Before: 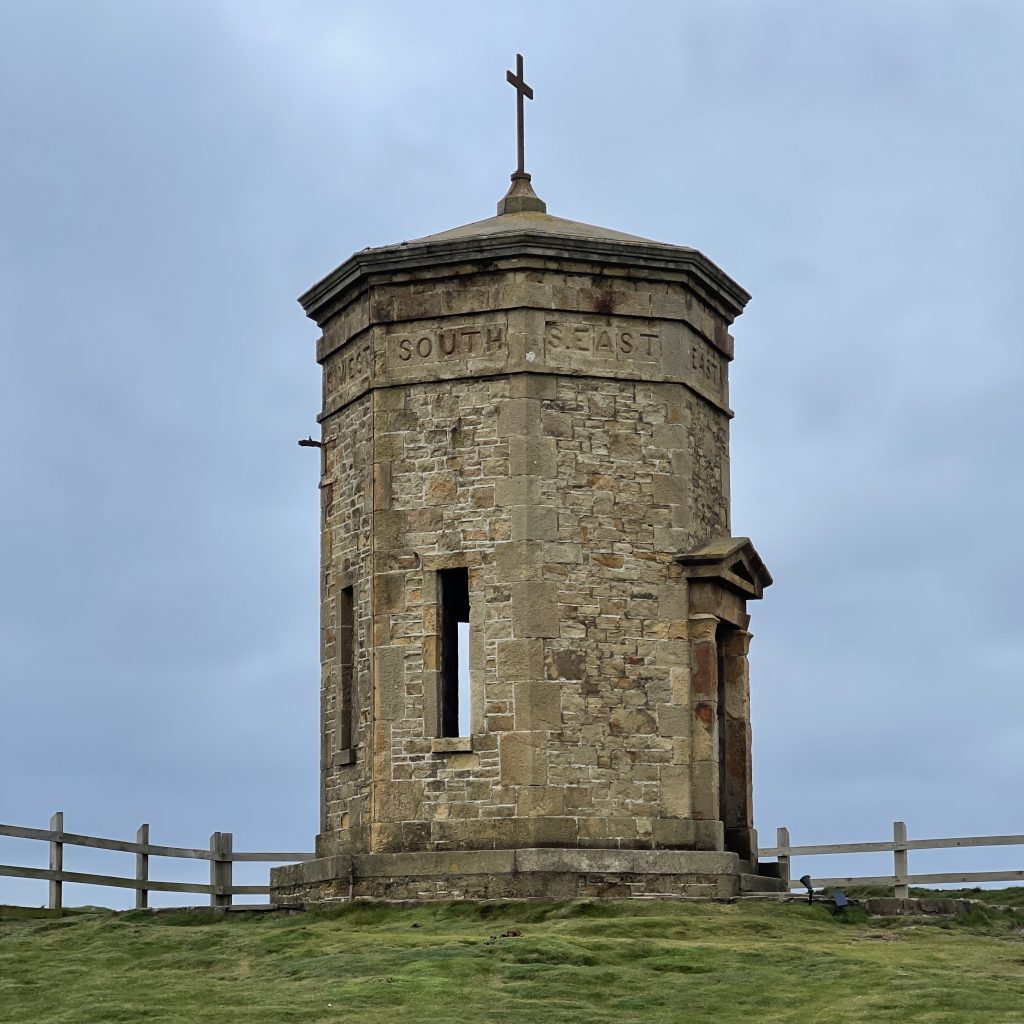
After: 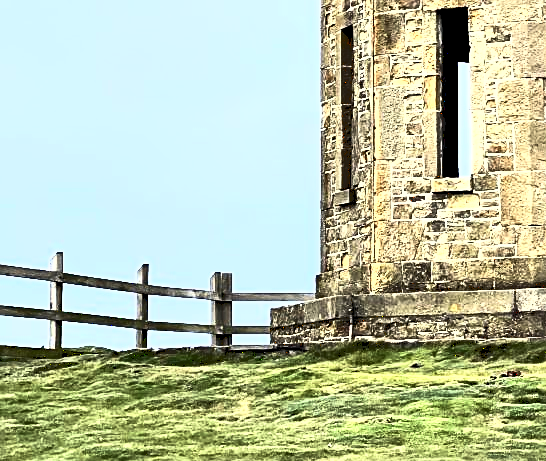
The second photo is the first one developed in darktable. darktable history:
crop and rotate: top 54.778%, right 46.61%, bottom 0.159%
exposure: exposure 0.426 EV, compensate highlight preservation false
sharpen: on, module defaults
contrast equalizer: octaves 7, y [[0.528, 0.548, 0.563, 0.562, 0.546, 0.526], [0.55 ×6], [0 ×6], [0 ×6], [0 ×6]]
tone curve: curves: ch0 [(0, 0.081) (0.483, 0.453) (0.881, 0.992)]
rgb curve: curves: ch0 [(0, 0) (0.21, 0.15) (0.24, 0.21) (0.5, 0.75) (0.75, 0.96) (0.89, 0.99) (1, 1)]; ch1 [(0, 0.02) (0.21, 0.13) (0.25, 0.2) (0.5, 0.67) (0.75, 0.9) (0.89, 0.97) (1, 1)]; ch2 [(0, 0.02) (0.21, 0.13) (0.25, 0.2) (0.5, 0.67) (0.75, 0.9) (0.89, 0.97) (1, 1)], compensate middle gray true
